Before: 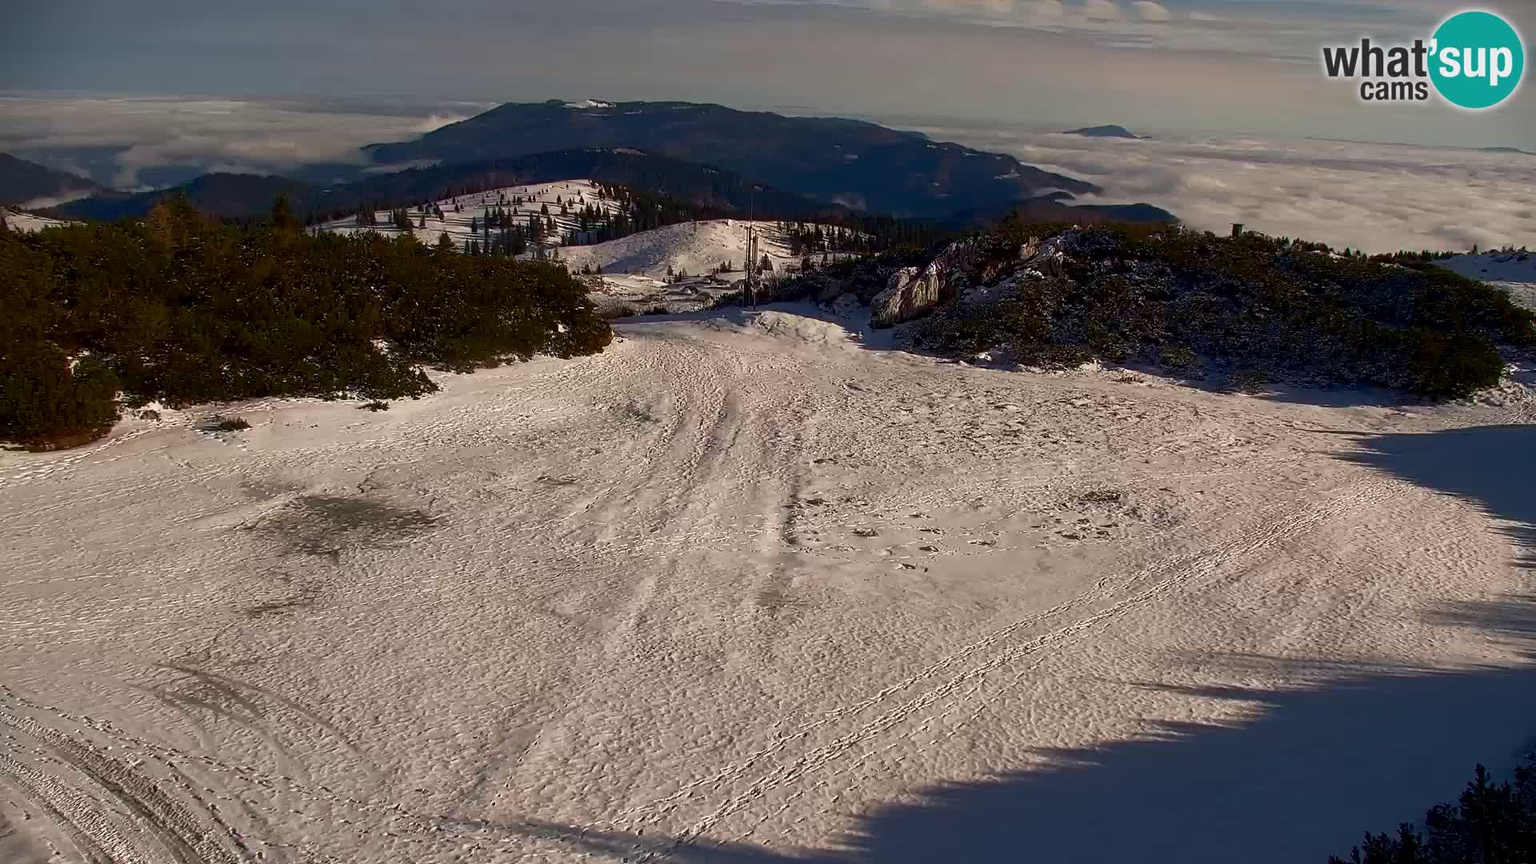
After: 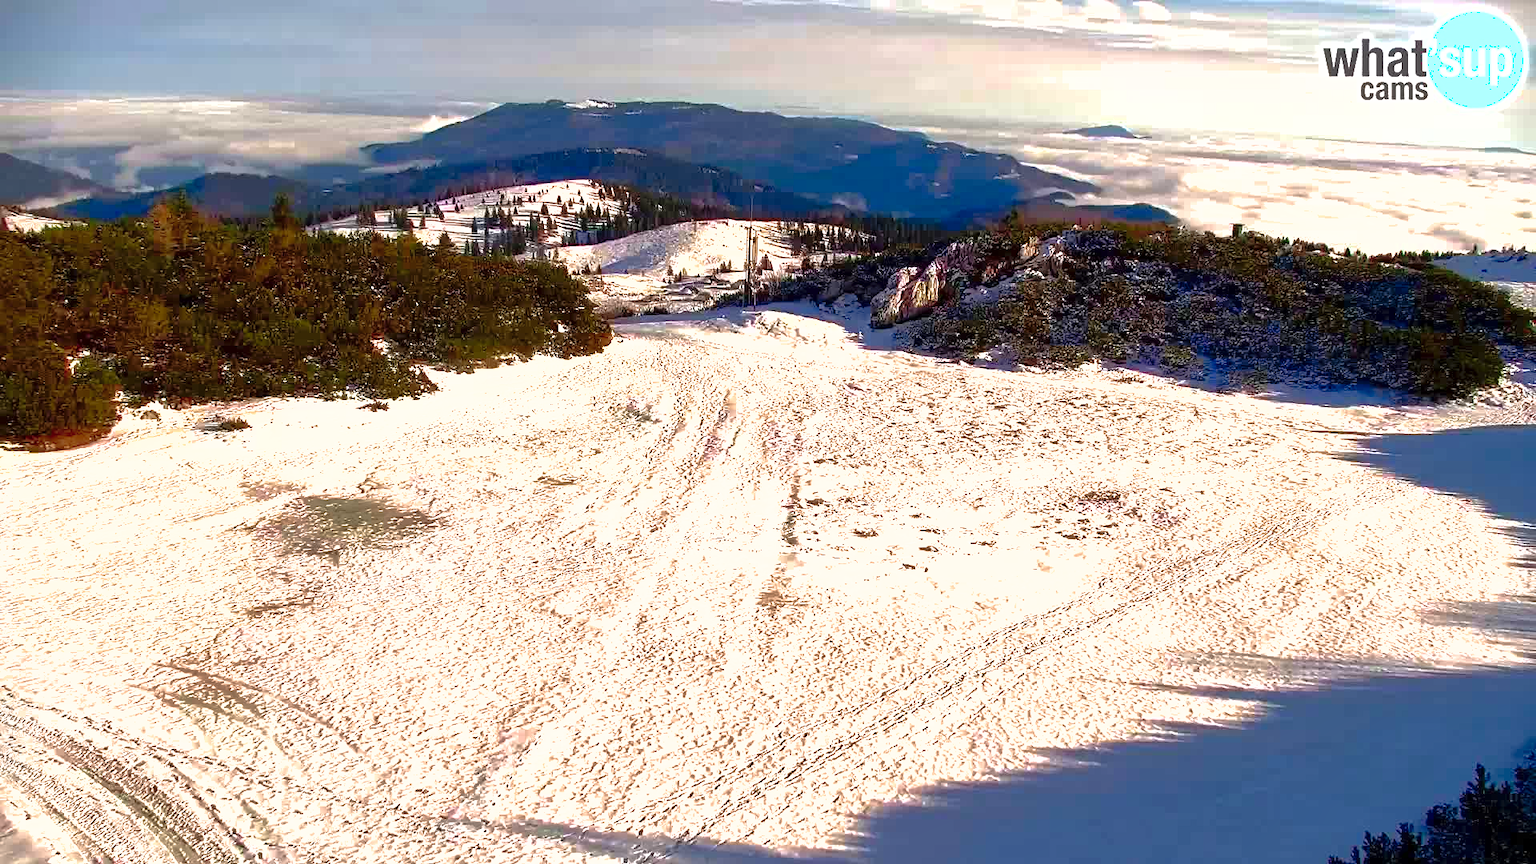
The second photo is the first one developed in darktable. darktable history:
levels: levels [0, 0.281, 0.562]
shadows and highlights: on, module defaults
